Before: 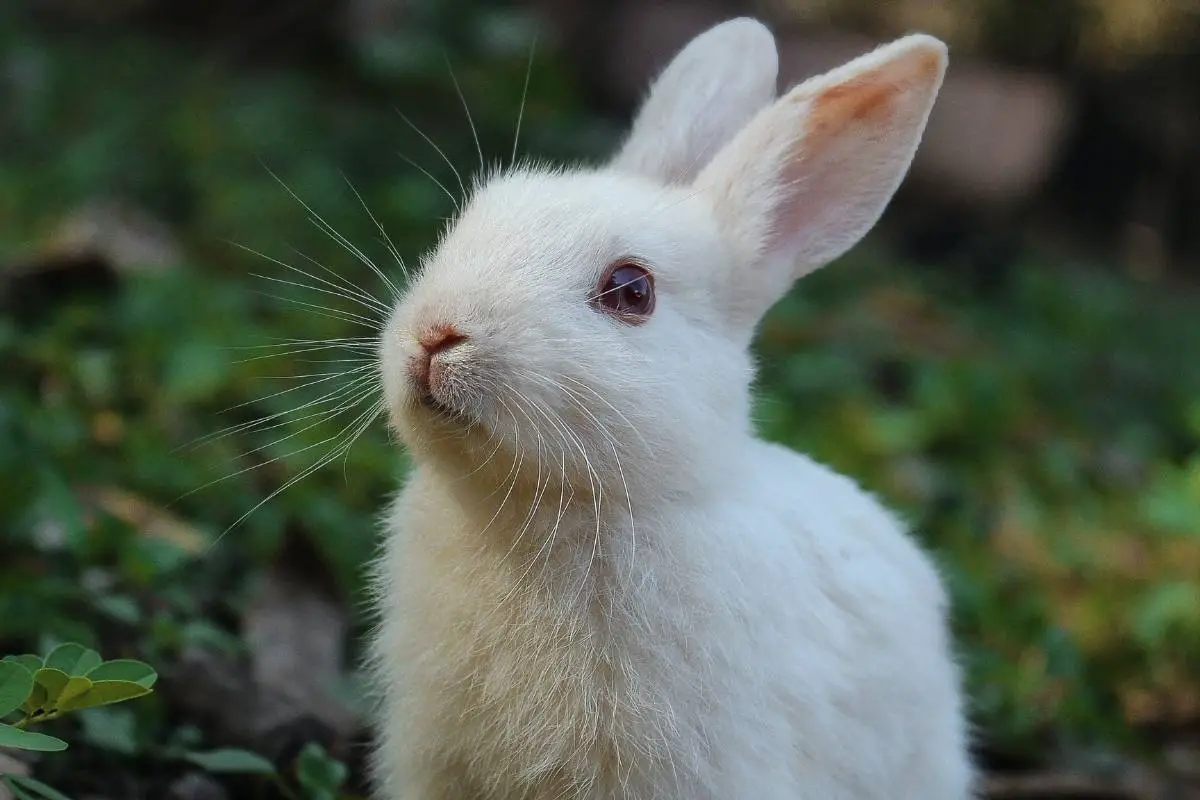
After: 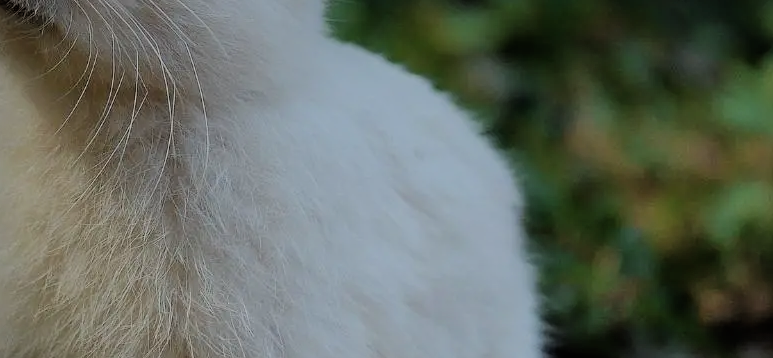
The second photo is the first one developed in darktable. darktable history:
filmic rgb: black relative exposure -7.15 EV, white relative exposure 5.36 EV, hardness 3.02, color science v6 (2022)
crop and rotate: left 35.509%, top 50.238%, bottom 4.934%
contrast brightness saturation: saturation -0.05
vignetting: fall-off start 92.6%, brightness -0.52, saturation -0.51, center (-0.012, 0)
graduated density: on, module defaults
tone equalizer: on, module defaults
